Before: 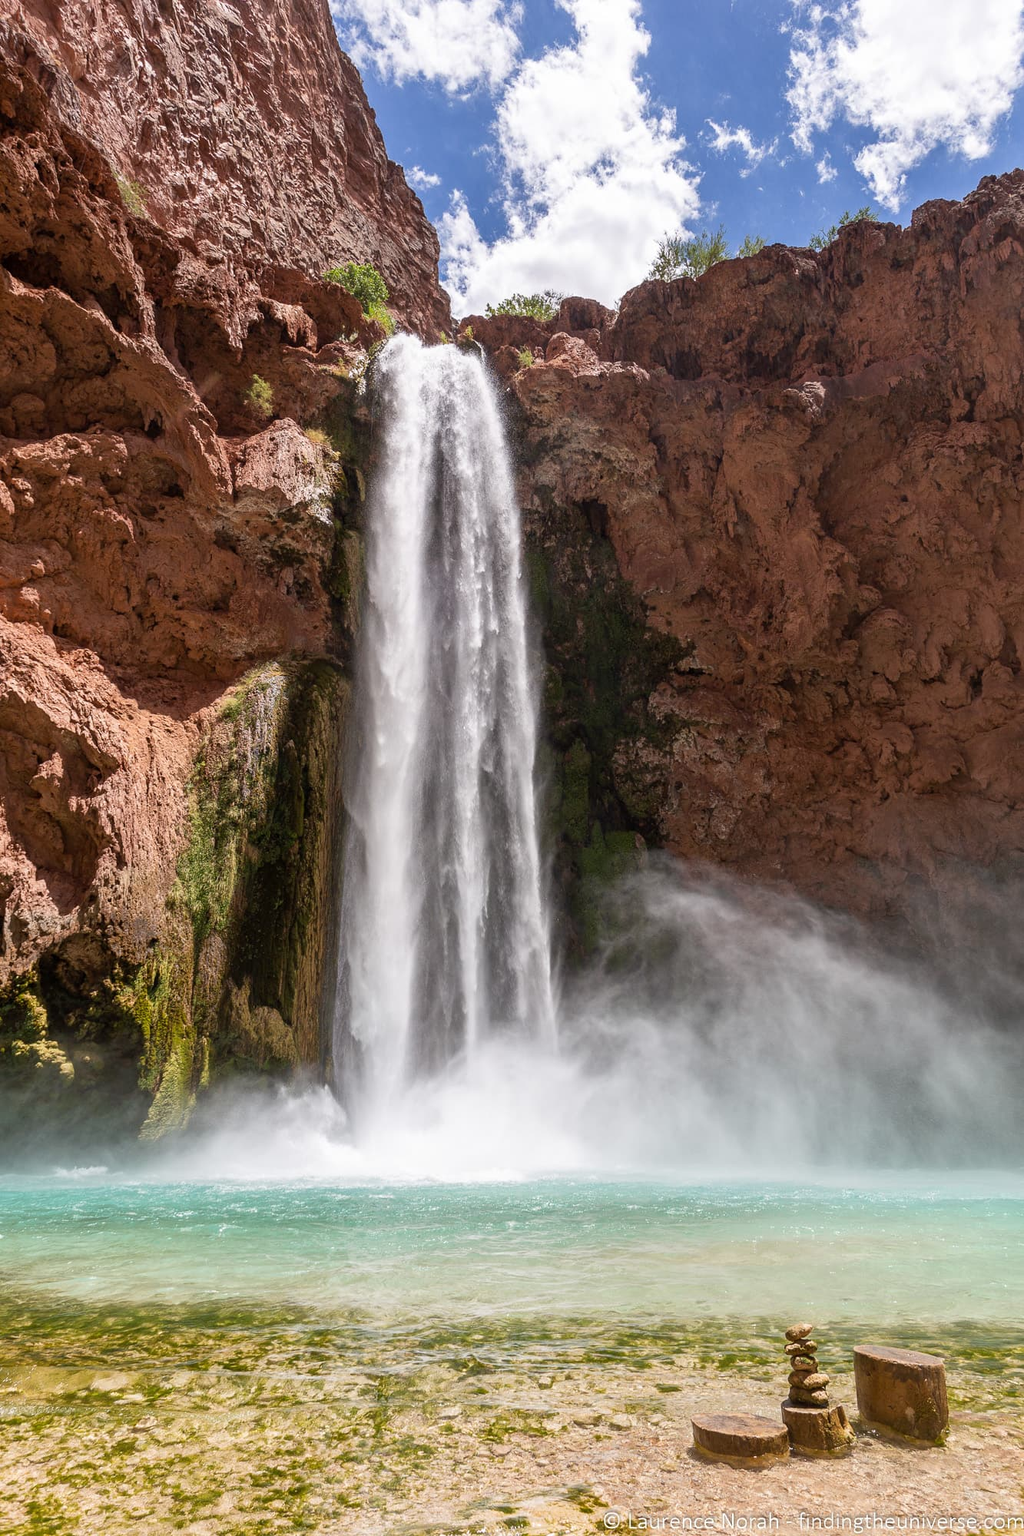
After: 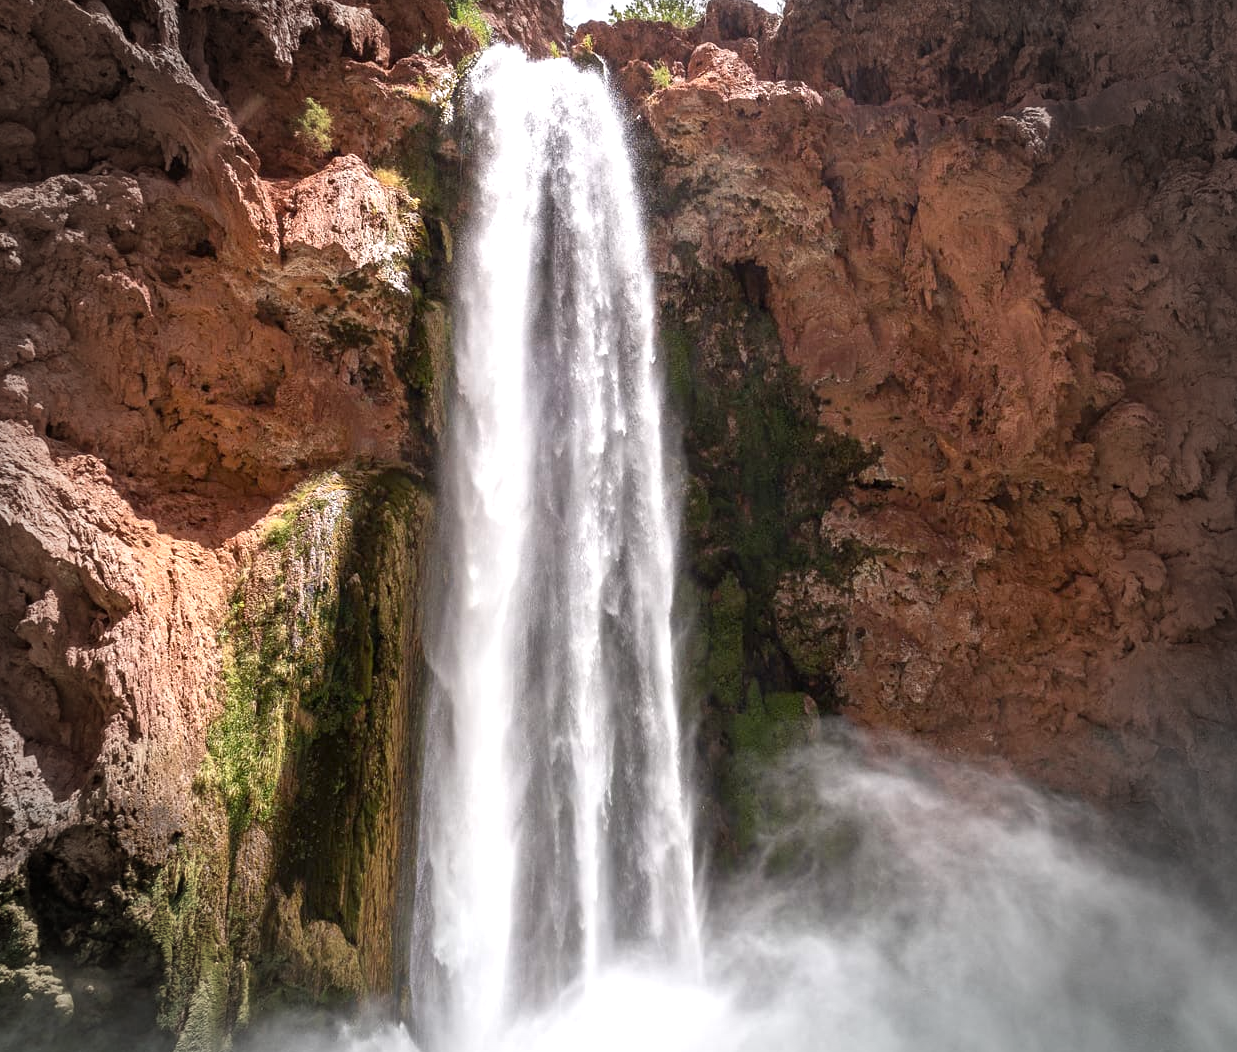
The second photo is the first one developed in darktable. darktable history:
crop: left 1.777%, top 19.523%, right 5.351%, bottom 27.87%
exposure: exposure 0.603 EV, compensate exposure bias true, compensate highlight preservation false
vignetting: fall-off start 76.64%, fall-off radius 28.61%, width/height ratio 0.97
